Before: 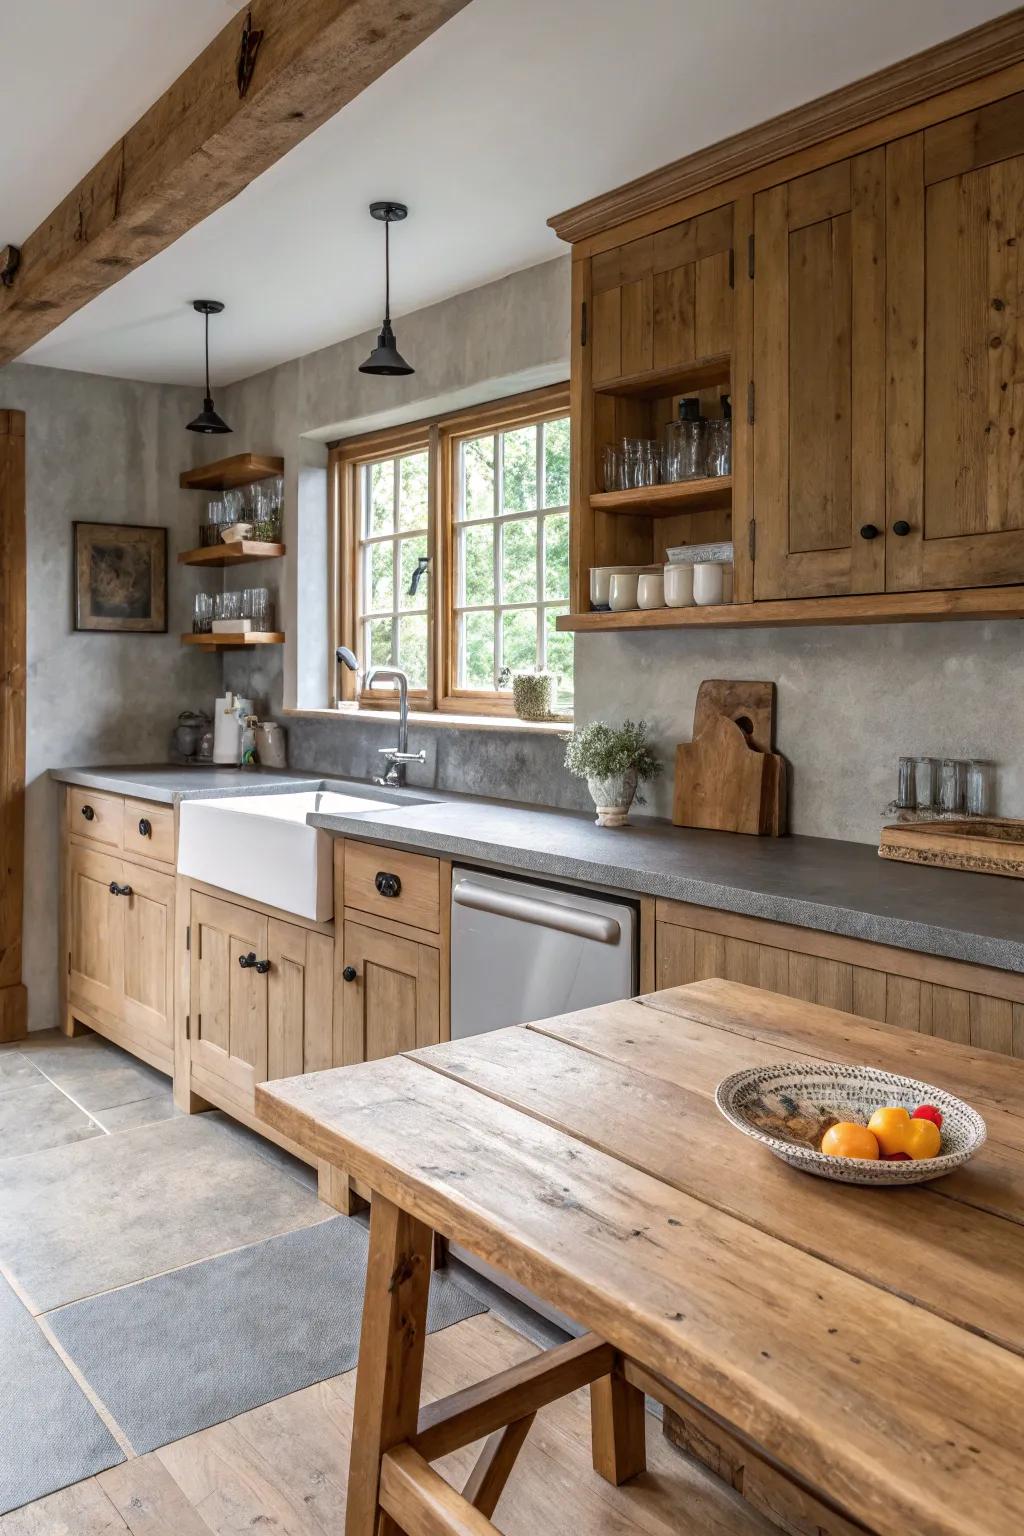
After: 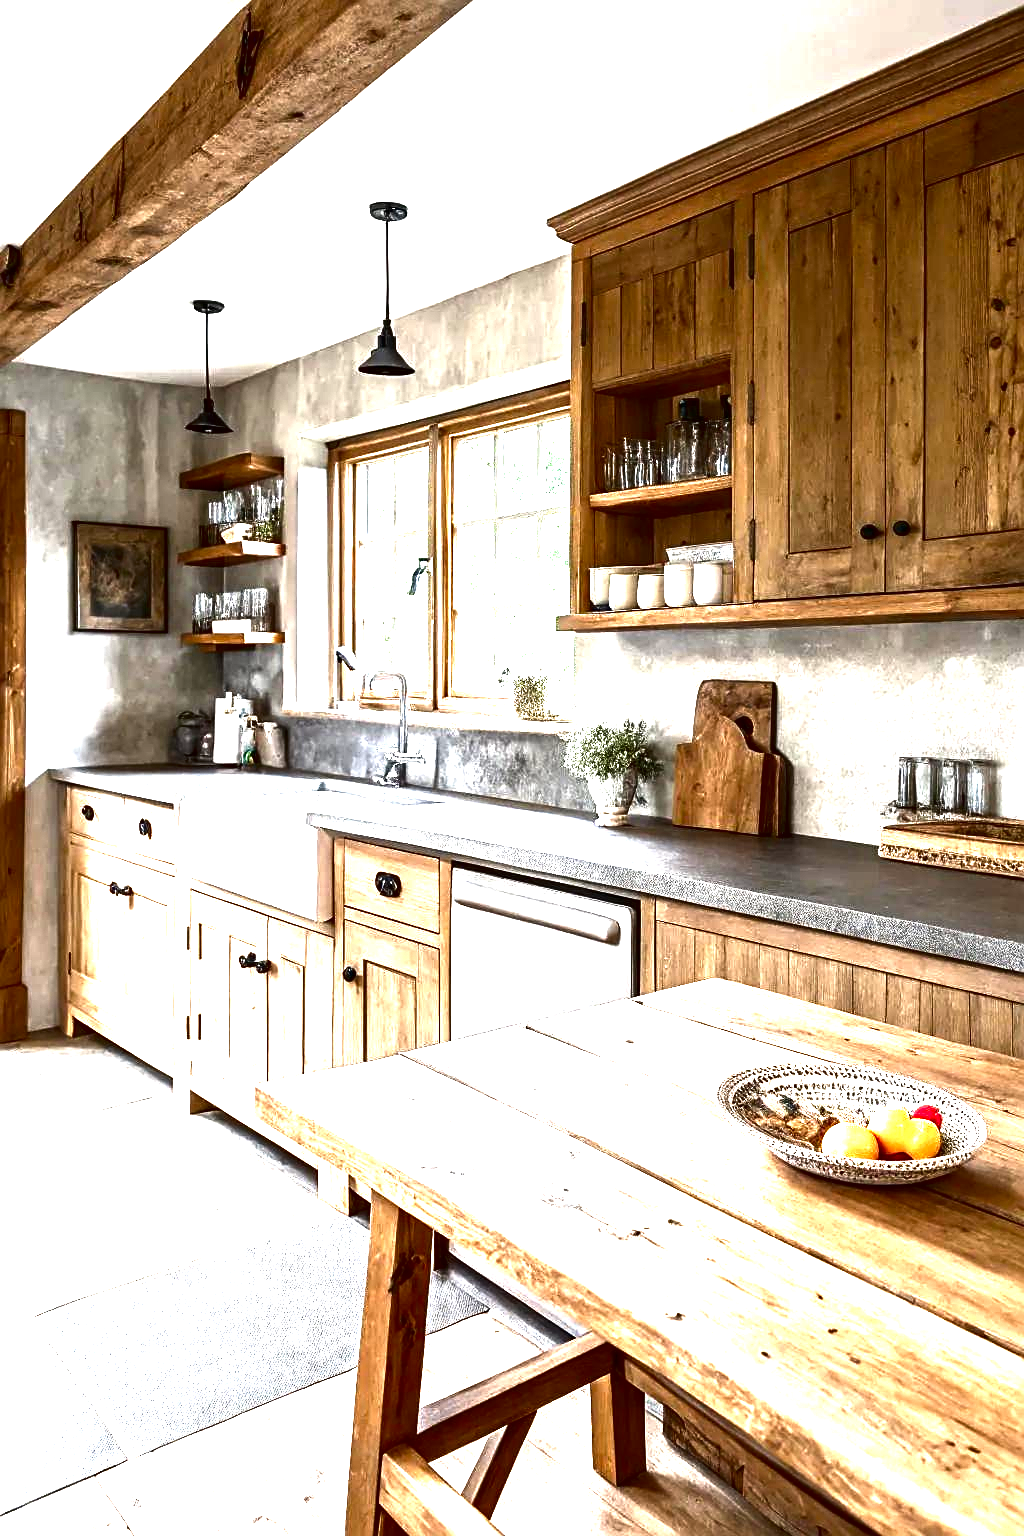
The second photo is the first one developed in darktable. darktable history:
exposure: black level correction 0, exposure 2.088 EV, compensate highlight preservation false
contrast brightness saturation: brightness -0.515
sharpen: on, module defaults
